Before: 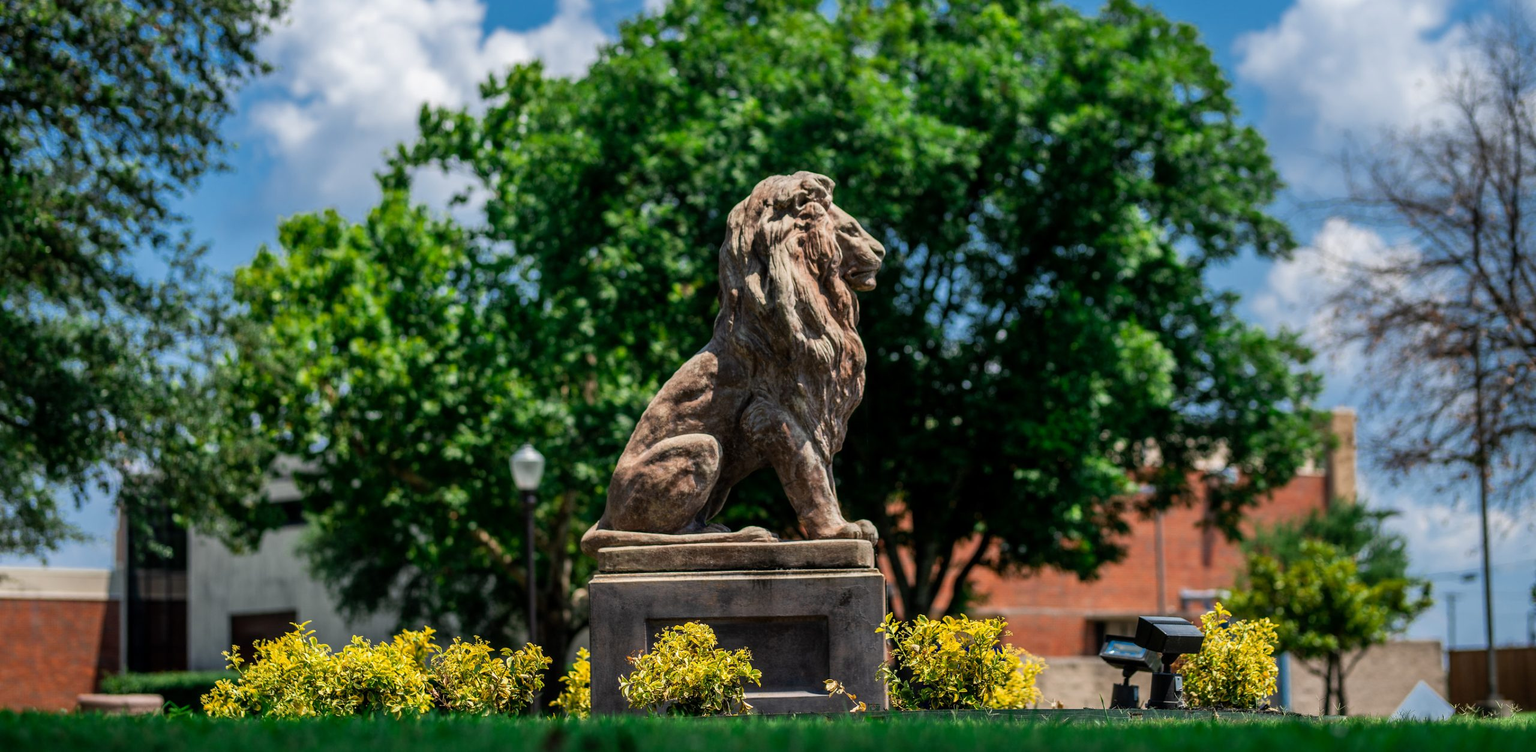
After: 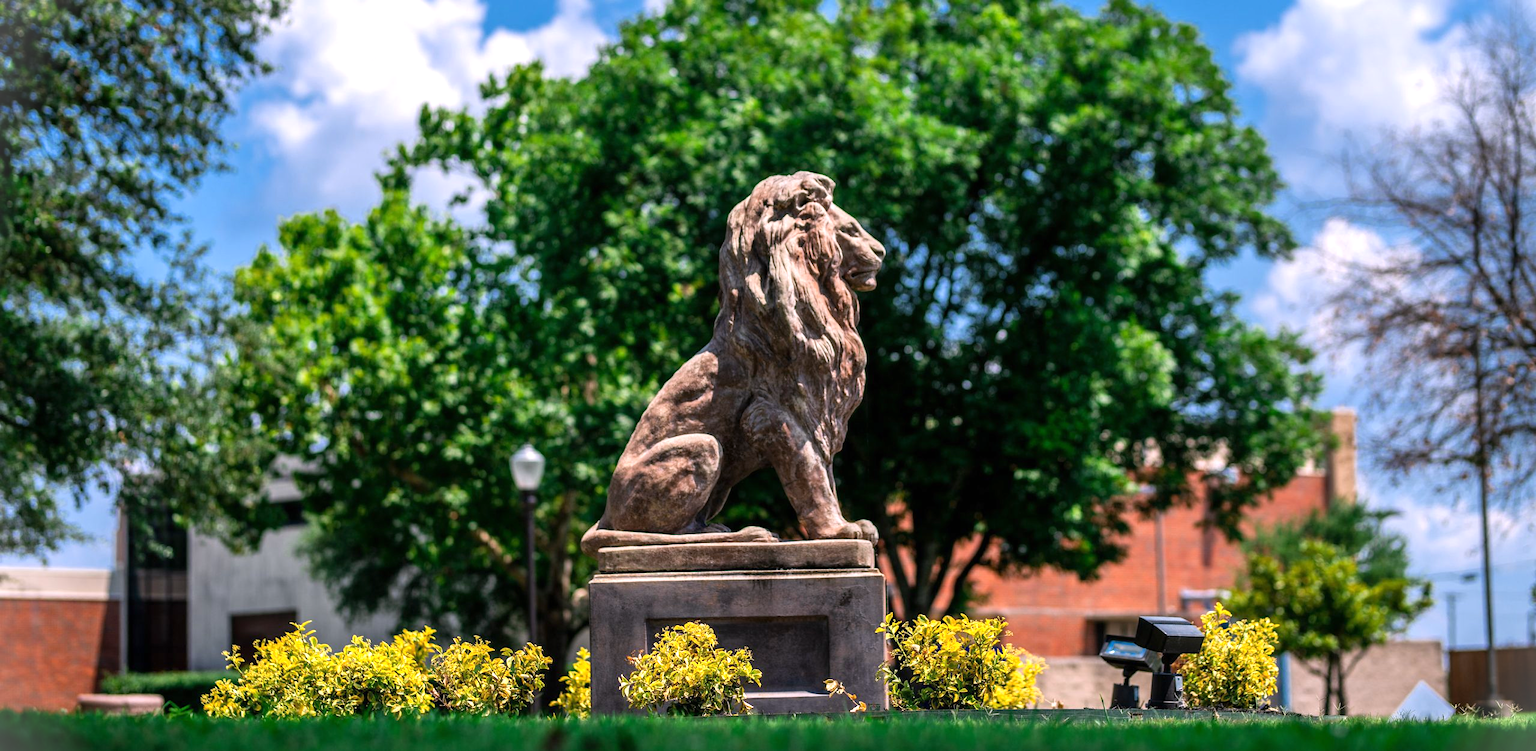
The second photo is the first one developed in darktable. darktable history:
white balance: red 1.05, blue 1.072
exposure: black level correction 0, exposure 0.5 EV, compensate highlight preservation false
vignetting: fall-off start 100%, brightness 0.3, saturation 0
